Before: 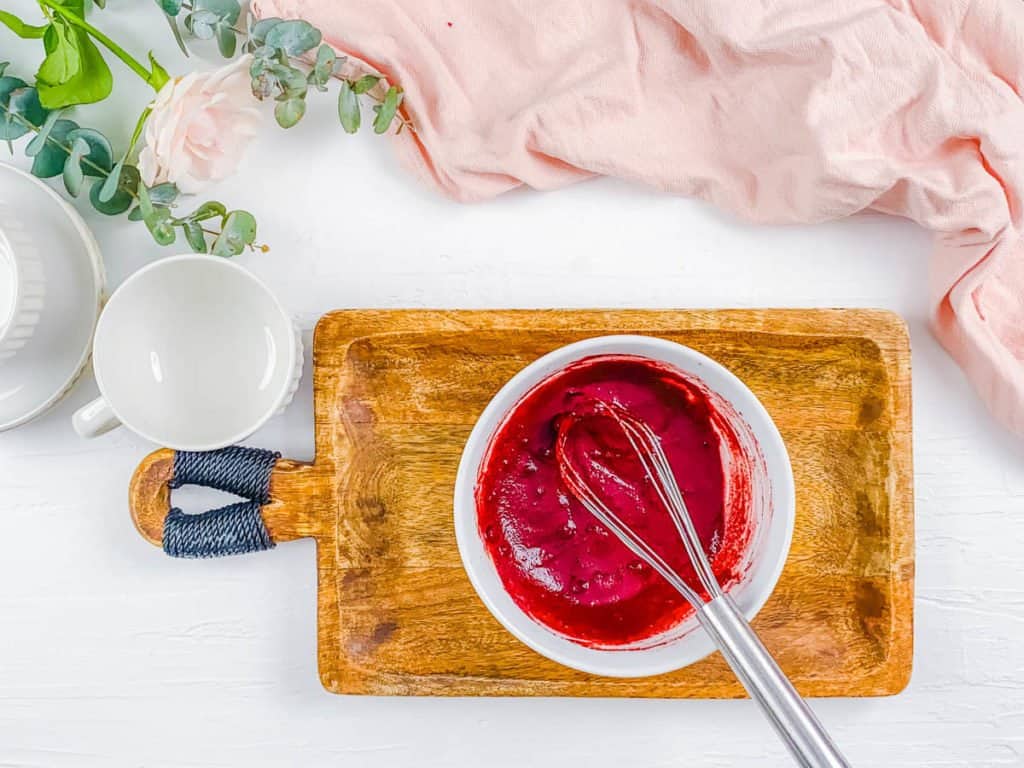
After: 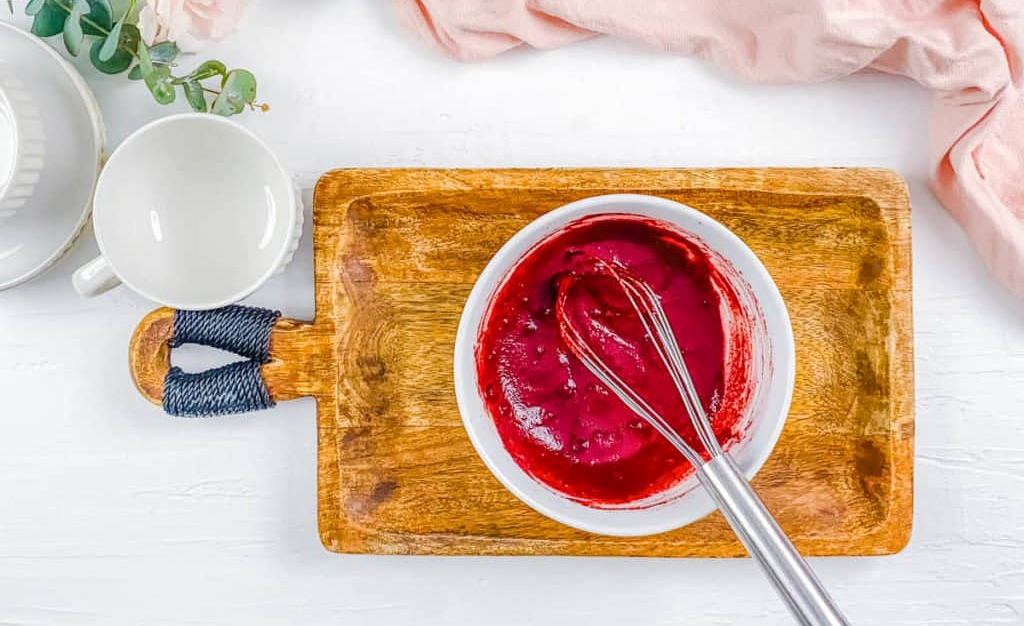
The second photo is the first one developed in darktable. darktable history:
crop and rotate: top 18.436%
exposure: compensate highlight preservation false
local contrast: highlights 100%, shadows 98%, detail 119%, midtone range 0.2
